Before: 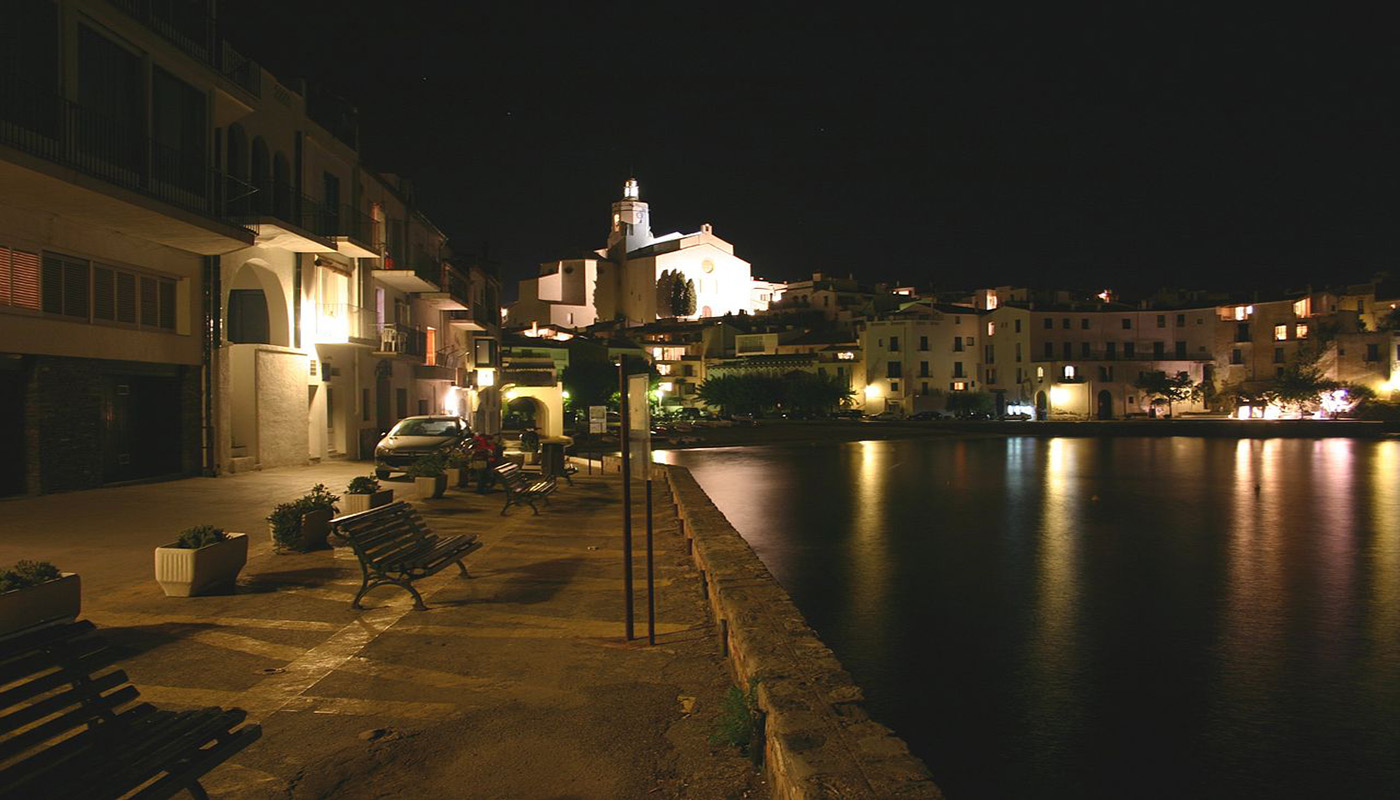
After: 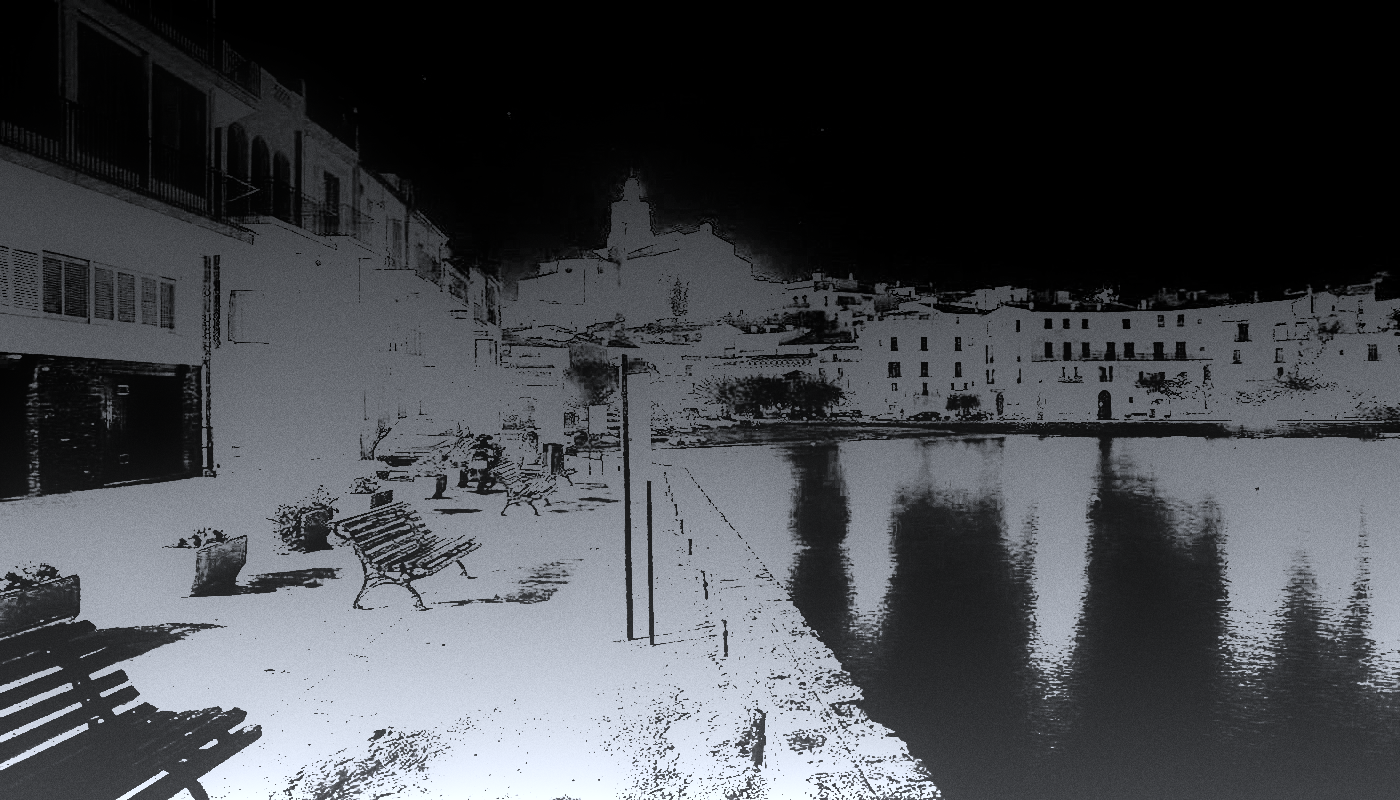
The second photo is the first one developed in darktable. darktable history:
monochrome: a 1.94, b -0.638
color correction "1": highlights a* -0.772, highlights b* -8.92
graduated density: density -3.9 EV
grain: on, module defaults
exposure: black level correction 0.1, exposure 3 EV
levels: mode automatic, black 8.58%, gray 59.42%, levels [0, 0.445, 1]
tone curve: color space Lab, linked channels
white balance: red 8, blue 8
highlight reconstruction: method clip highlights, clipping threshold 0
contrast brightness saturation: contrast -0.99, brightness -0.17, saturation 0.75 | blend: blend mode normal, opacity 100%; mask: uniform (no mask)
